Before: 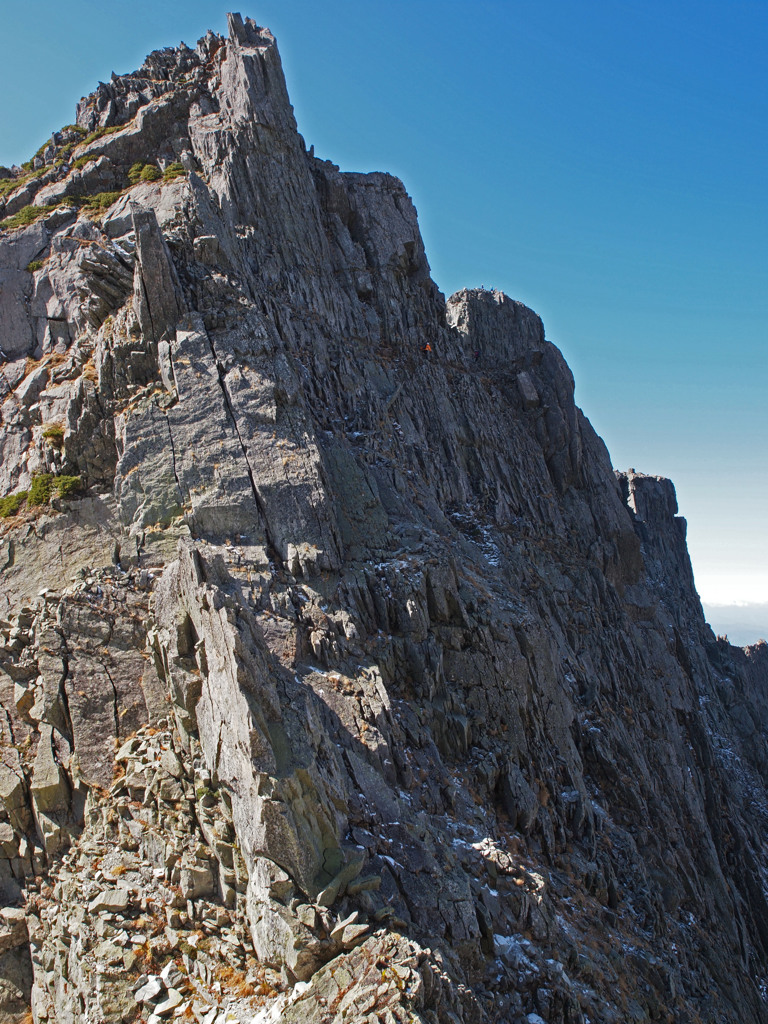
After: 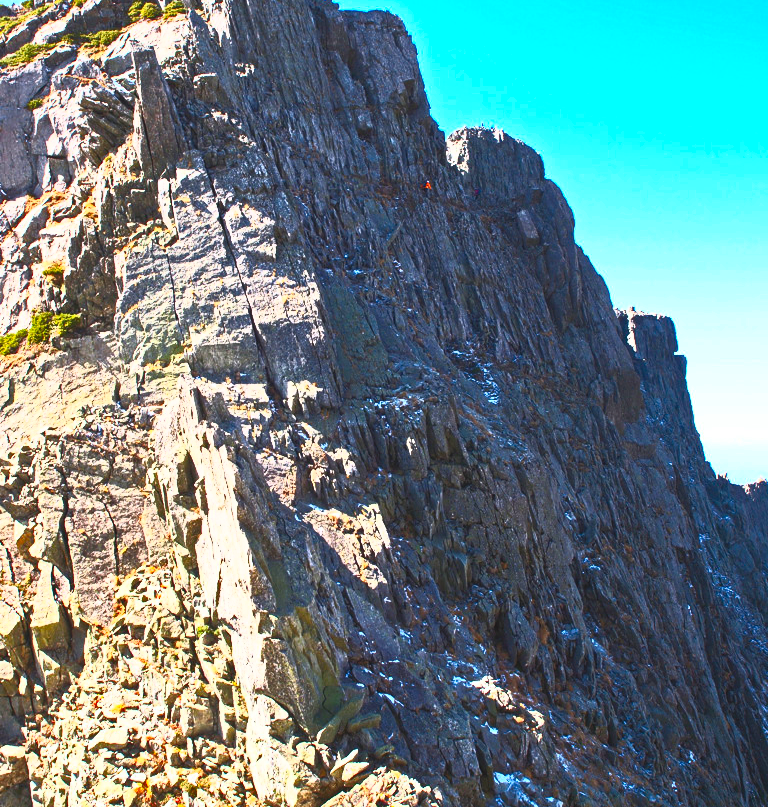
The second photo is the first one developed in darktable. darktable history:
crop and rotate: top 15.834%, bottom 5.35%
contrast brightness saturation: contrast 0.992, brightness 0.995, saturation 0.995
